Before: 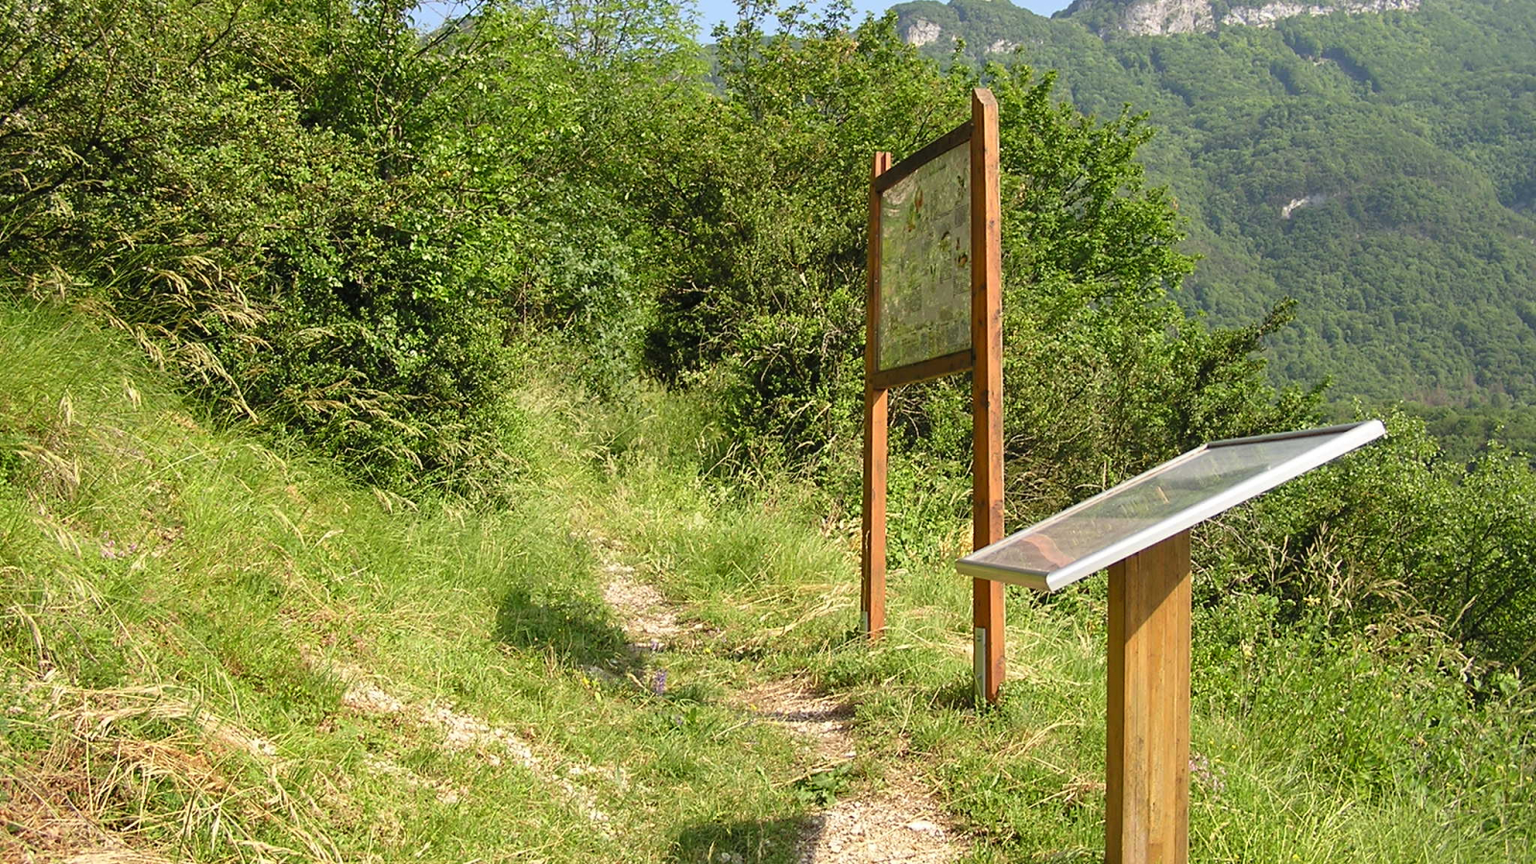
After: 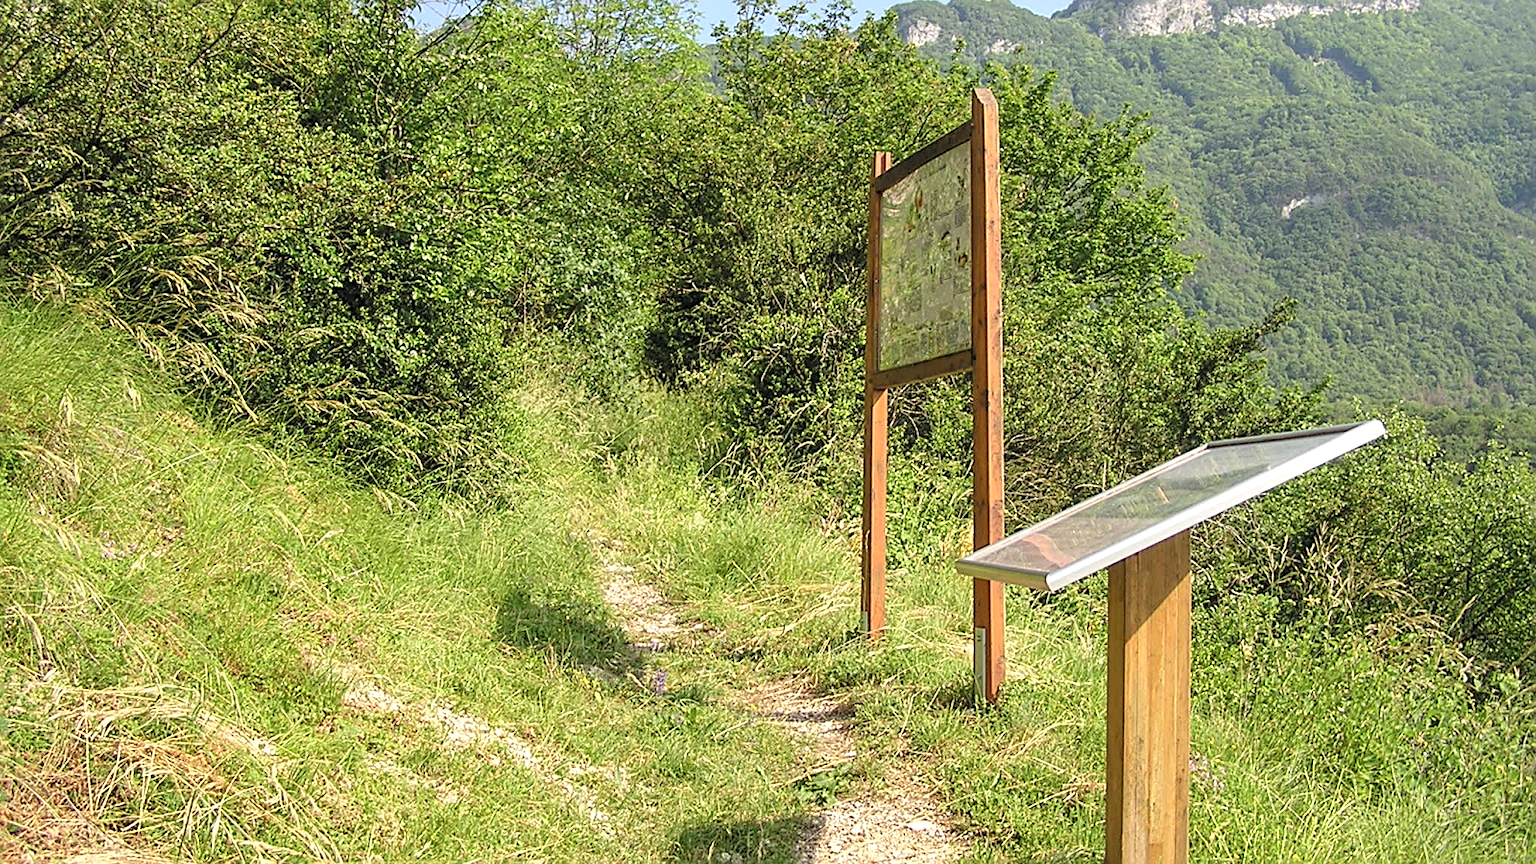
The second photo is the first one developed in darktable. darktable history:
local contrast: detail 130%
contrast brightness saturation: brightness 0.147
sharpen: on, module defaults
